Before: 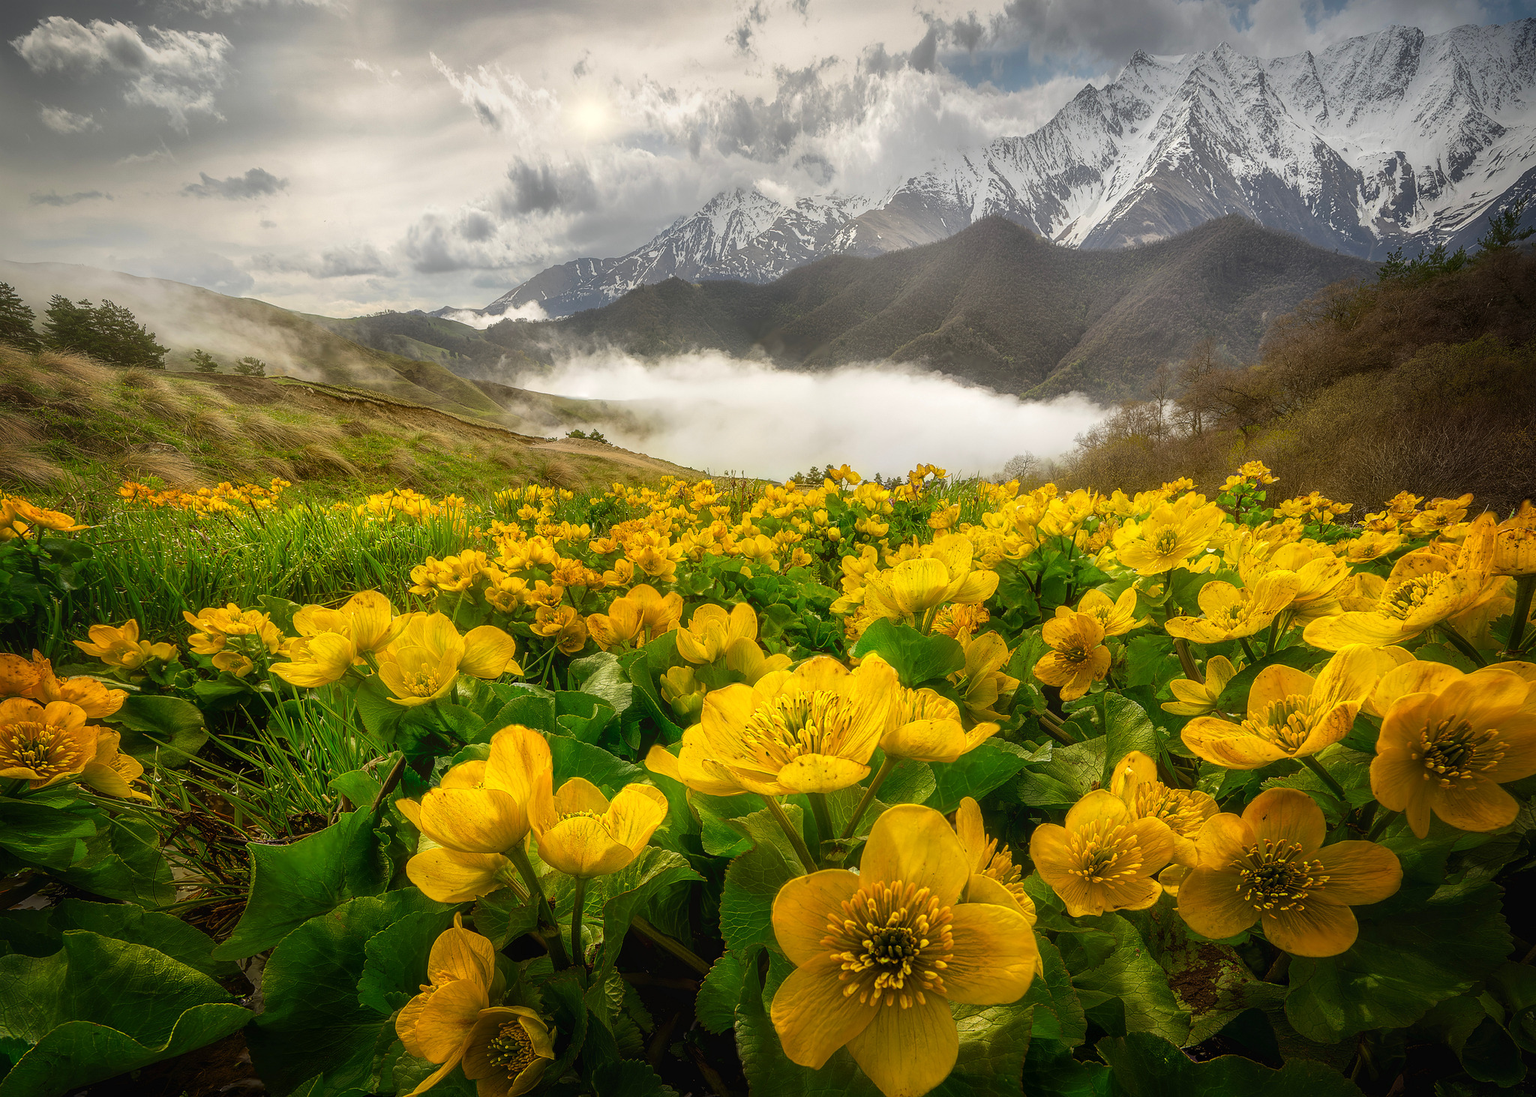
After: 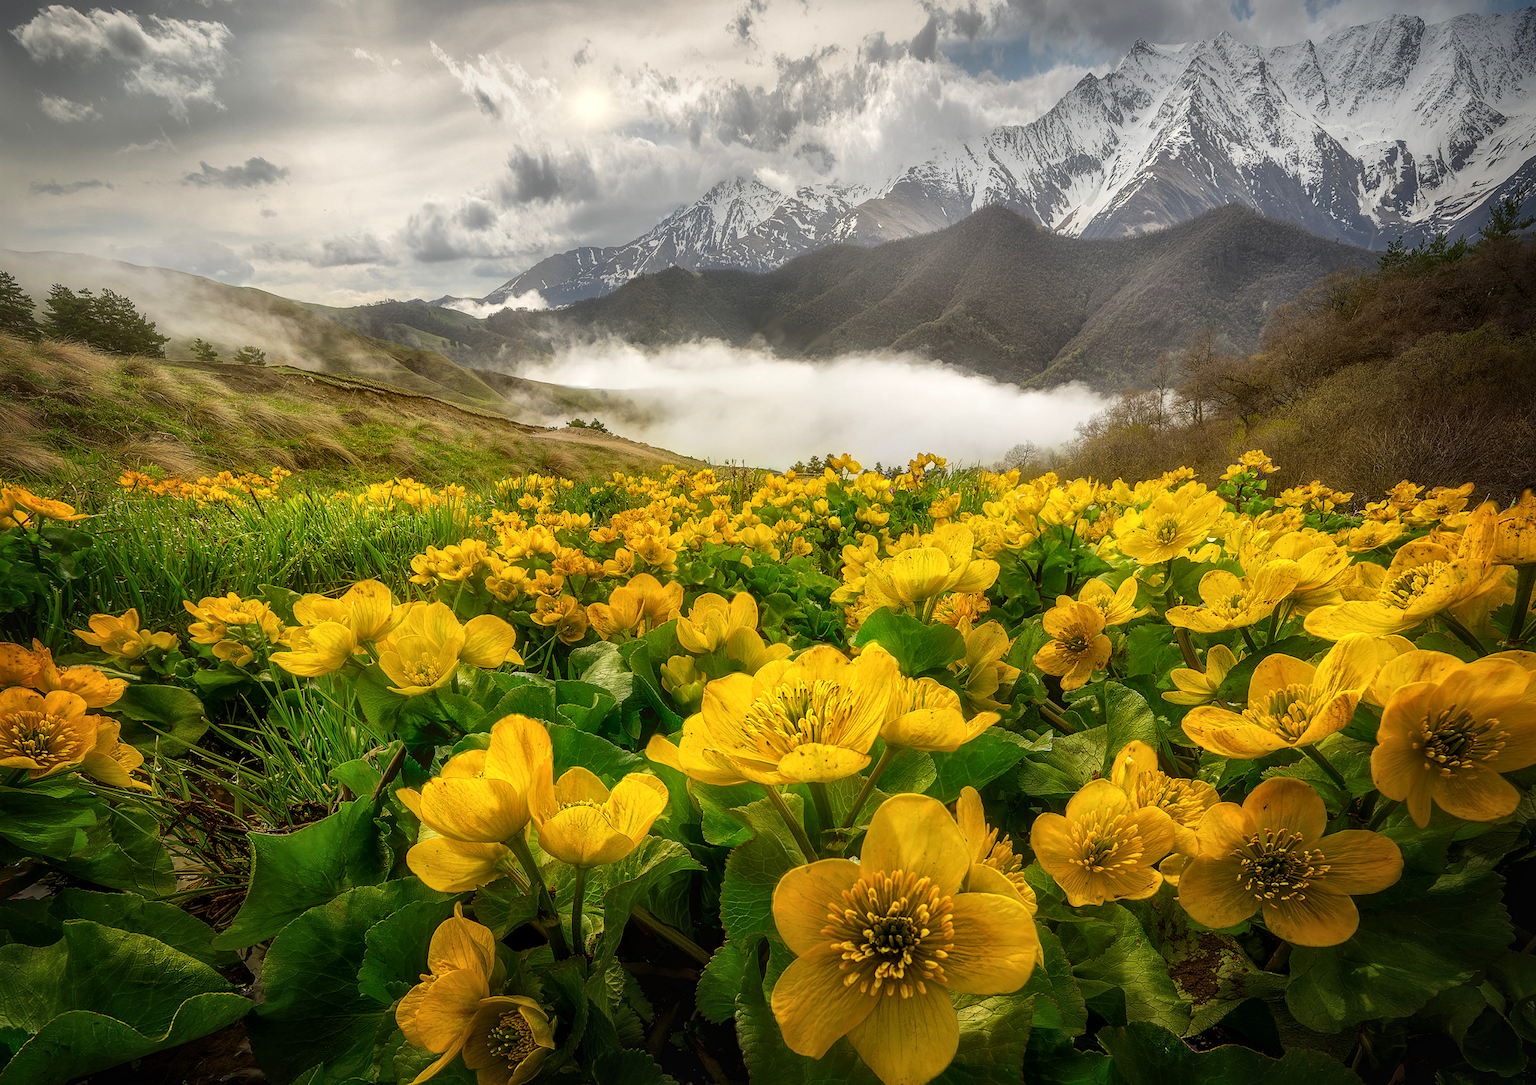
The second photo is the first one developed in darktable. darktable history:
crop: top 1.049%, right 0.001%
local contrast: mode bilateral grid, contrast 20, coarseness 50, detail 120%, midtone range 0.2
